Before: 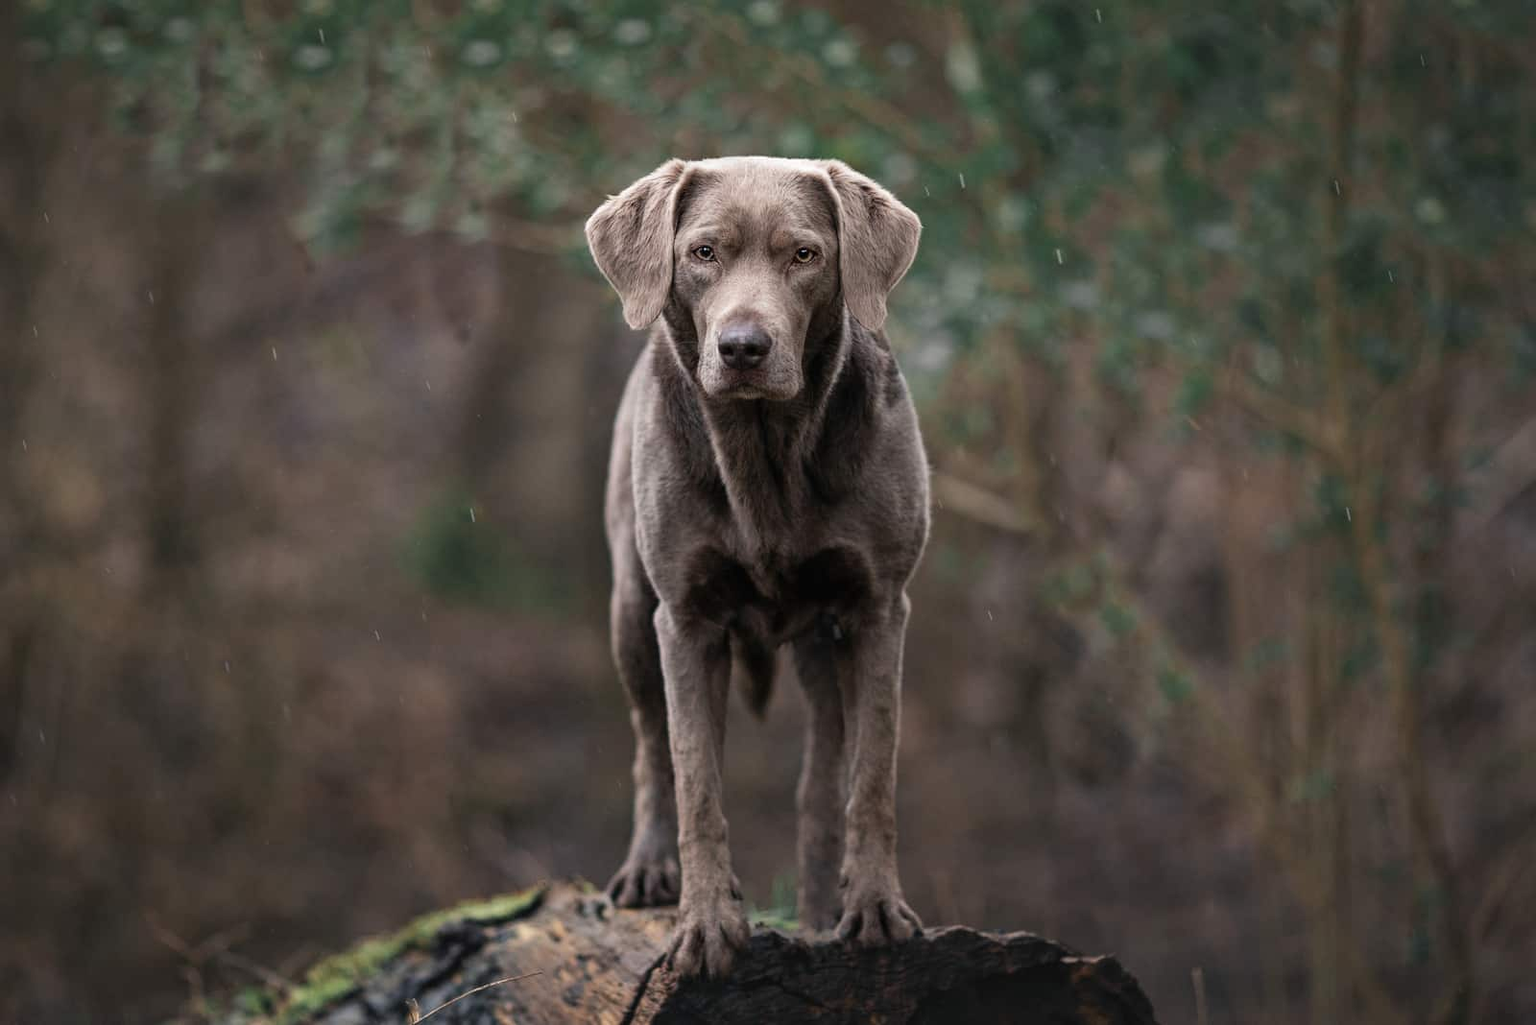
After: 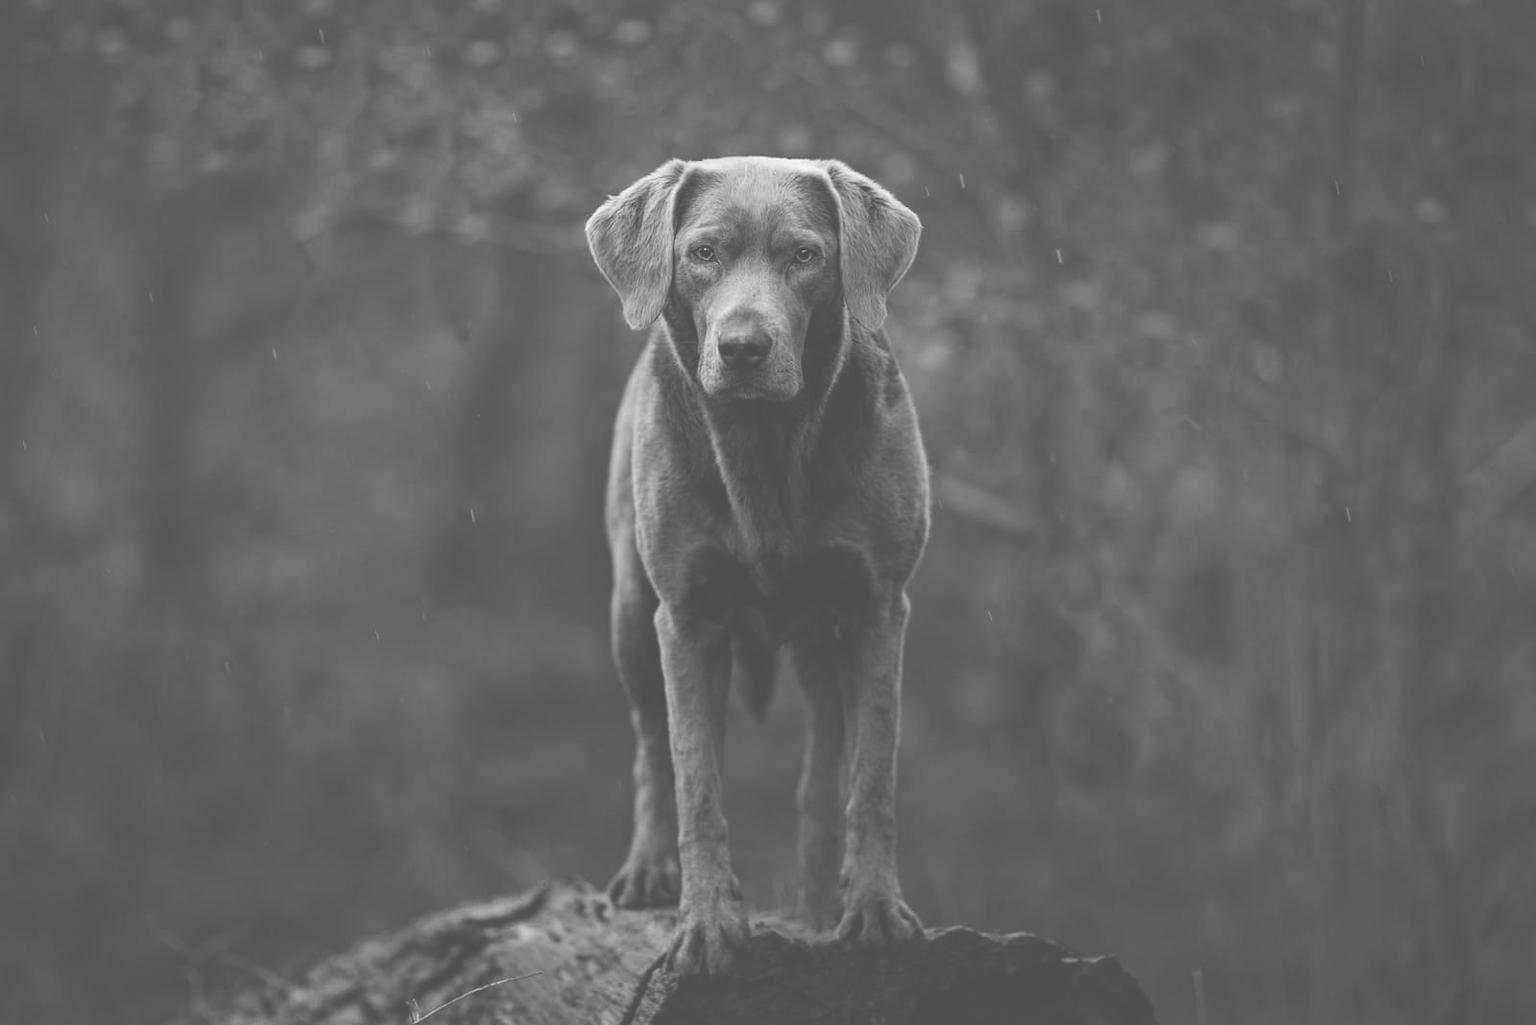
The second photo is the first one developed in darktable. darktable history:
exposure: black level correction -0.087, compensate highlight preservation false
color calibration: output gray [0.23, 0.37, 0.4, 0], gray › normalize channels true, illuminant same as pipeline (D50), adaptation XYZ, x 0.346, y 0.359, gamut compression 0
